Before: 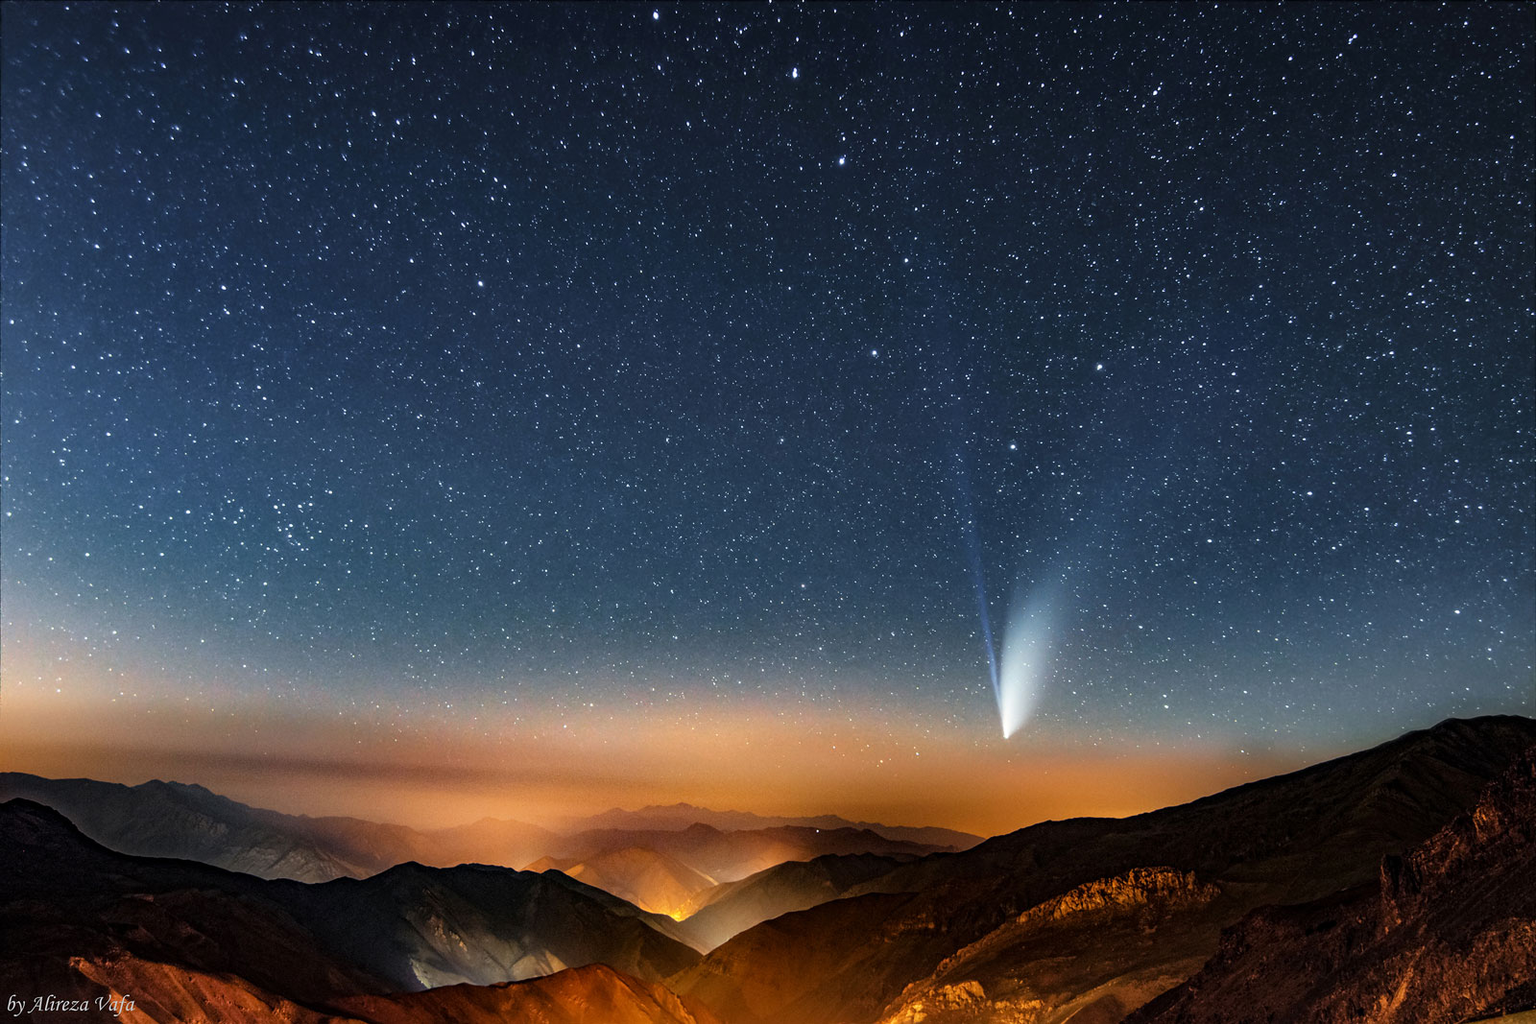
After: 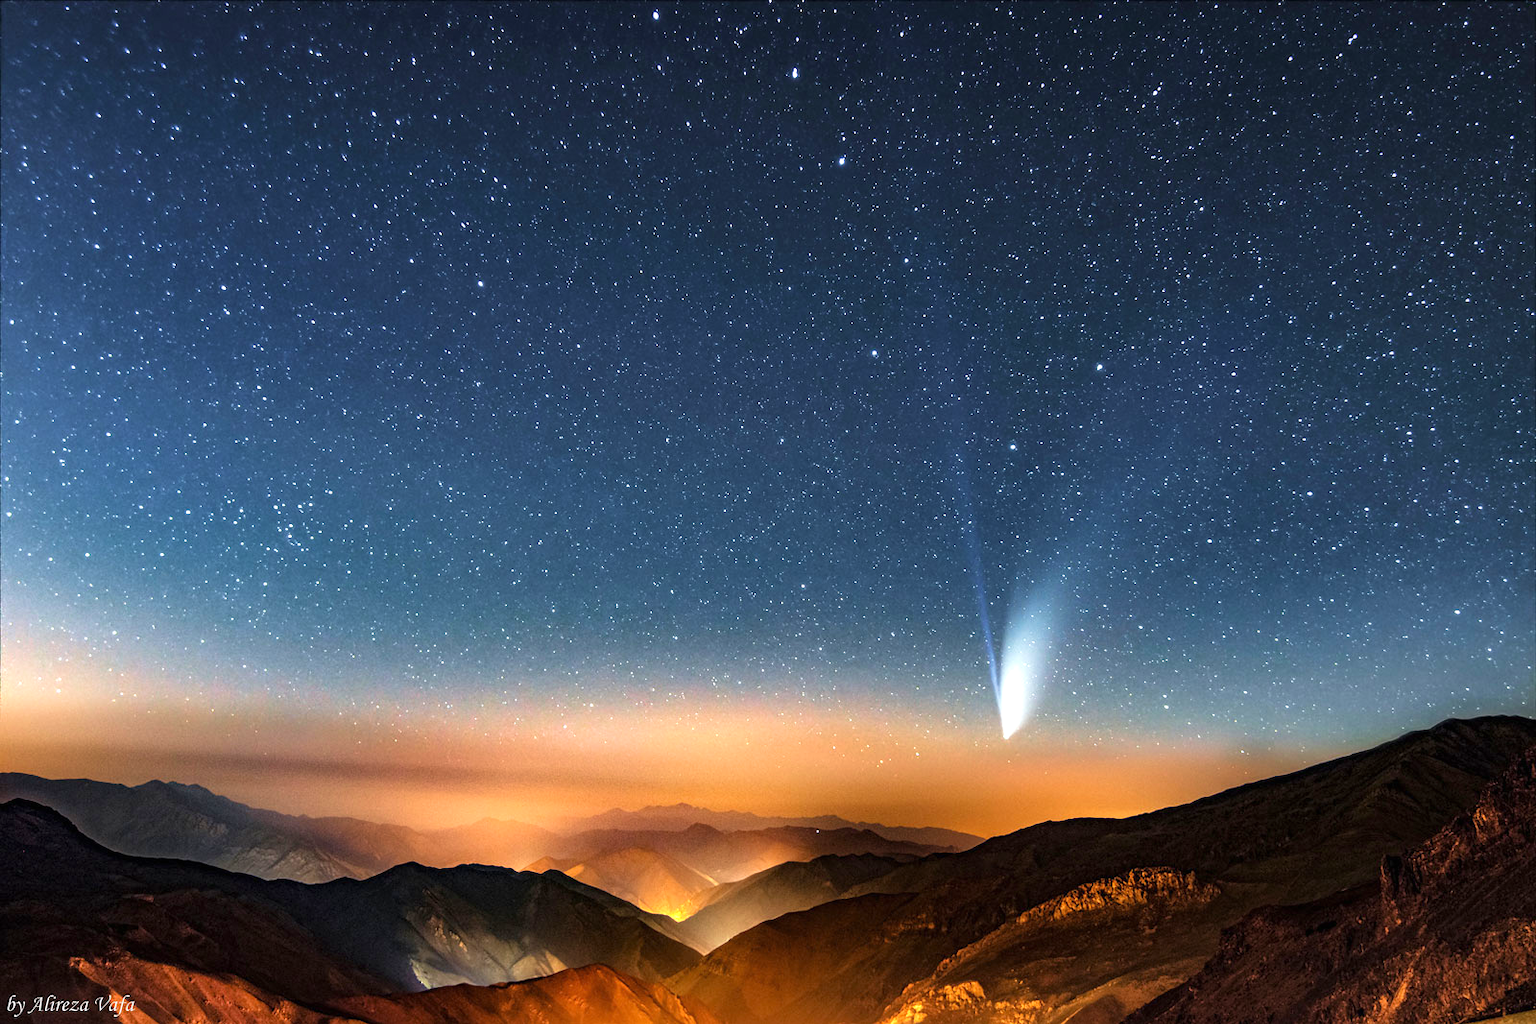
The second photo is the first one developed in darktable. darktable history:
velvia: on, module defaults
exposure: black level correction 0, exposure 0.703 EV, compensate highlight preservation false
